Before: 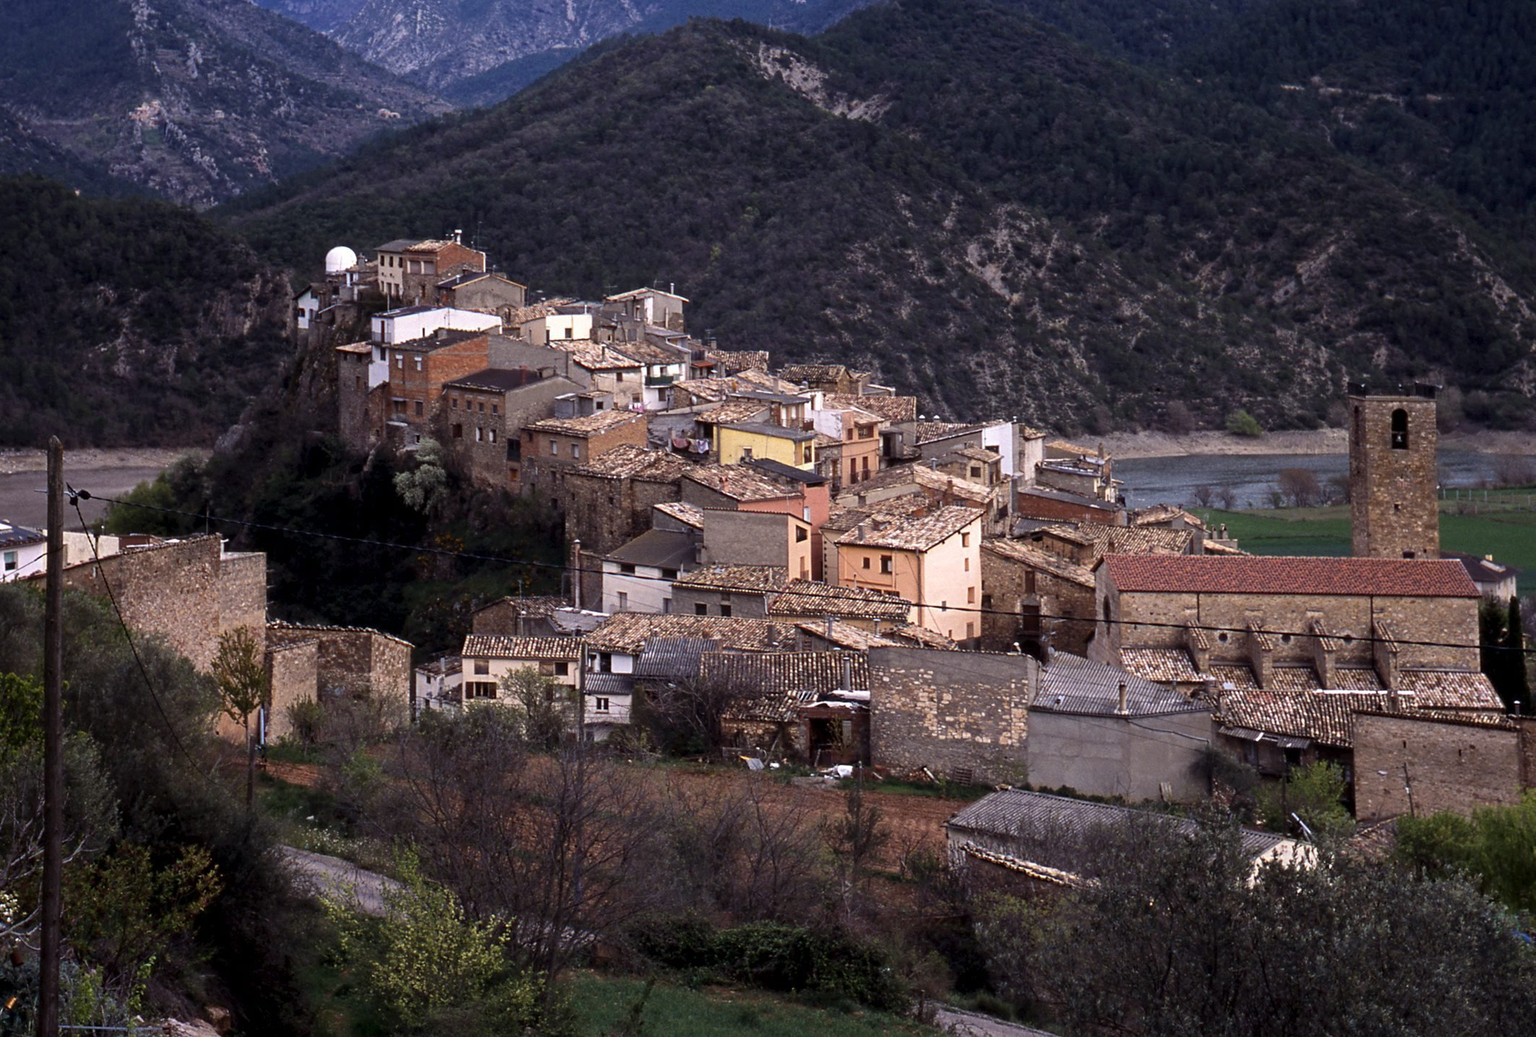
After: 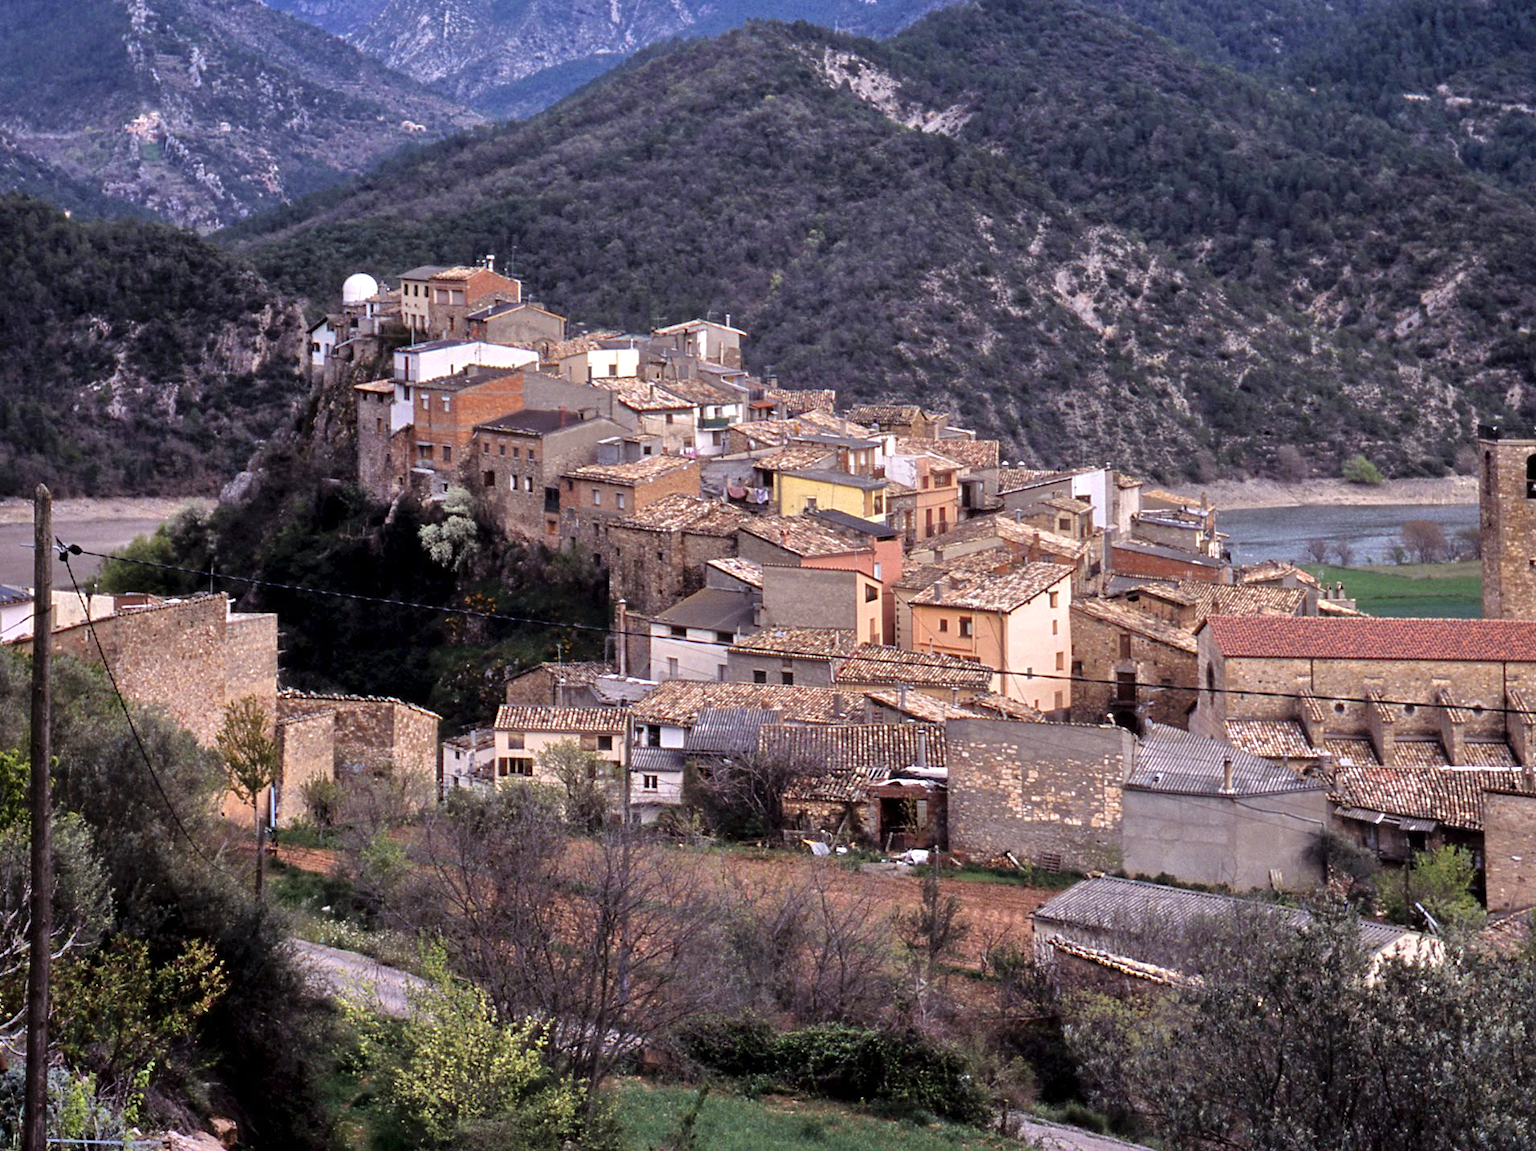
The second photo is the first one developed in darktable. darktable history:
shadows and highlights: shadows 49, highlights -41, soften with gaussian
tone equalizer: -7 EV 0.15 EV, -6 EV 0.6 EV, -5 EV 1.15 EV, -4 EV 1.33 EV, -3 EV 1.15 EV, -2 EV 0.6 EV, -1 EV 0.15 EV, mask exposure compensation -0.5 EV
crop and rotate: left 1.088%, right 8.807%
